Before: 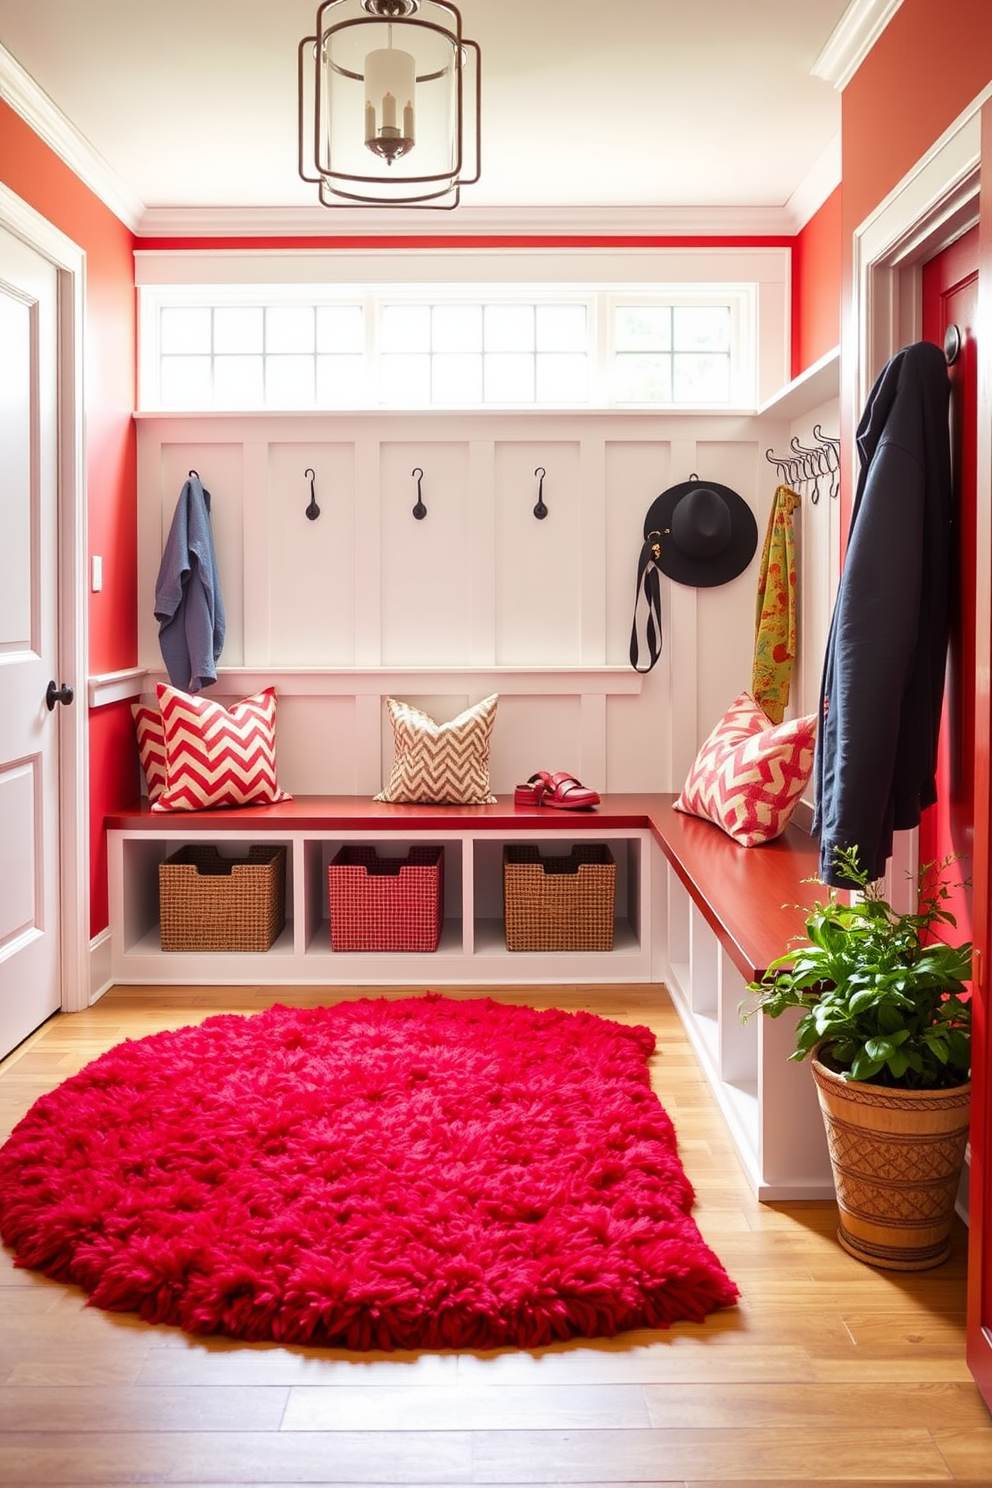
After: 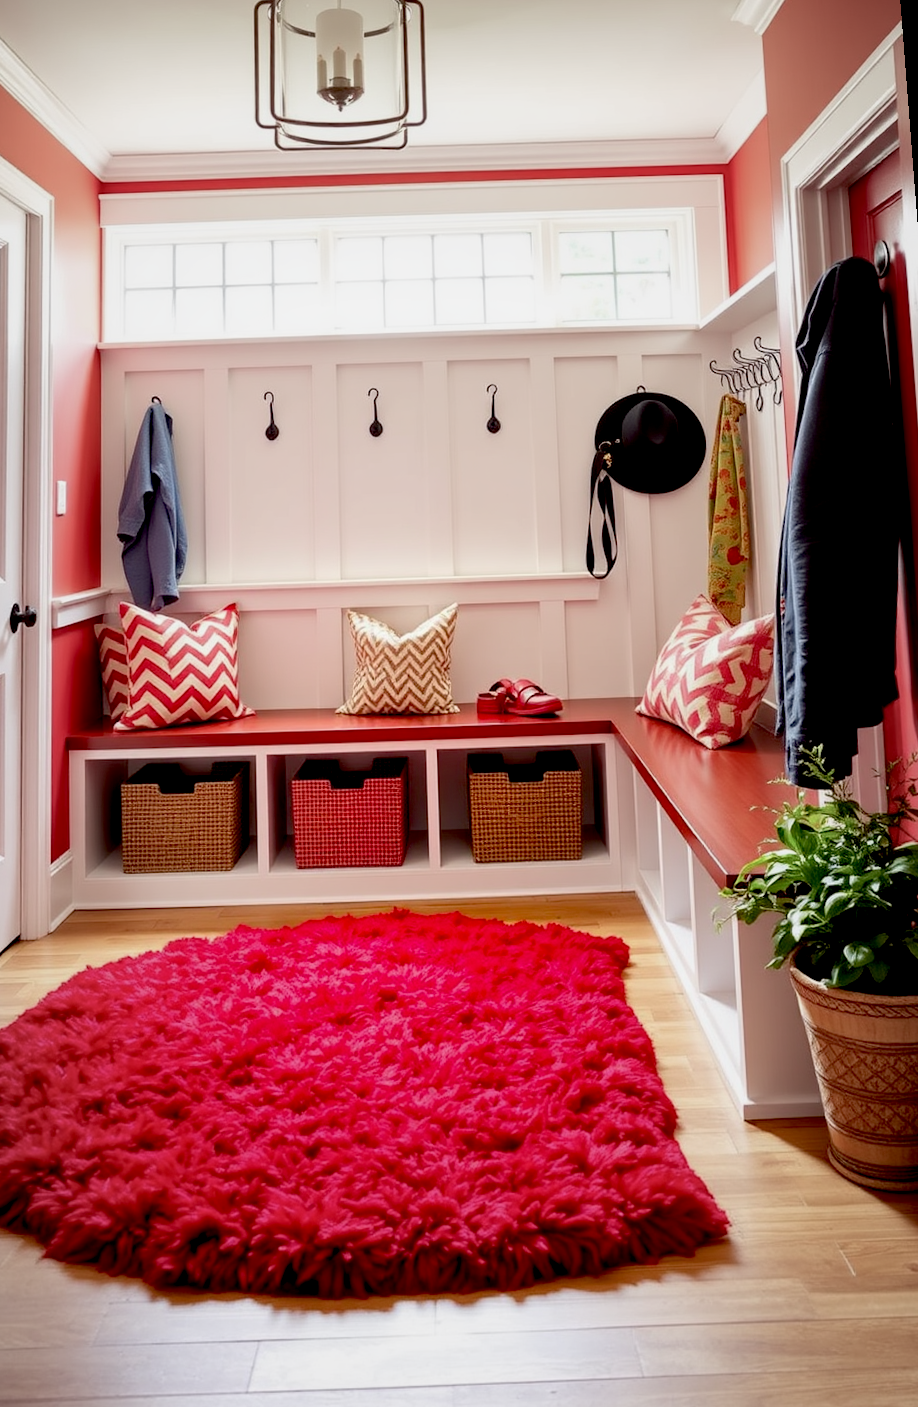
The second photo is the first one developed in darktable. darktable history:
rotate and perspective: rotation -1.68°, lens shift (vertical) -0.146, crop left 0.049, crop right 0.912, crop top 0.032, crop bottom 0.96
vignetting: fall-off start 18.21%, fall-off radius 137.95%, brightness -0.207, center (-0.078, 0.066), width/height ratio 0.62, shape 0.59
exposure: black level correction 0.029, exposure -0.073 EV, compensate highlight preservation false
